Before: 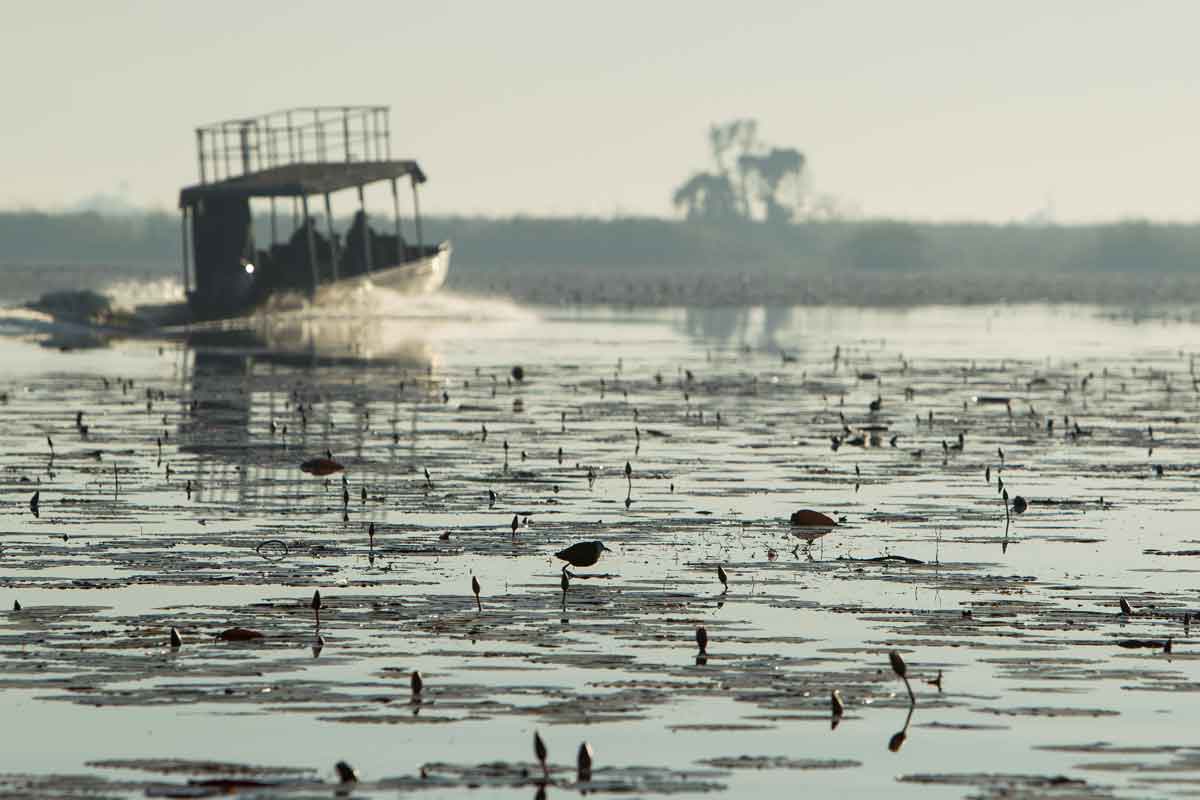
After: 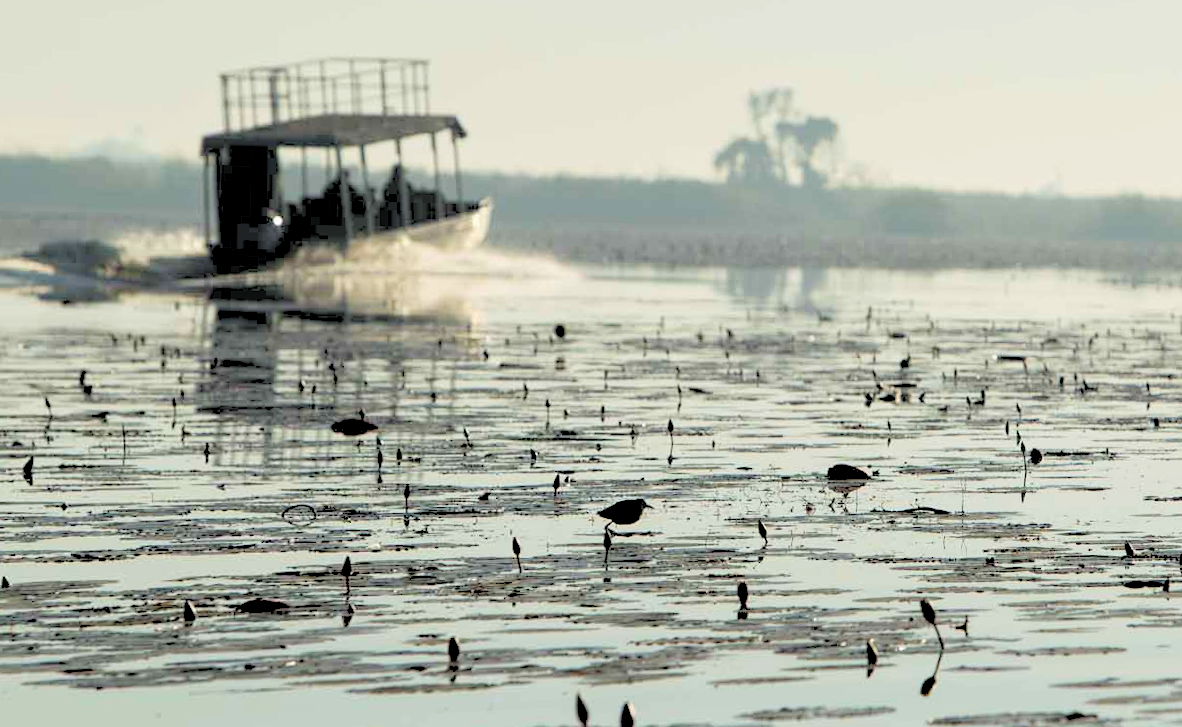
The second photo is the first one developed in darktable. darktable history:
tone equalizer: on, module defaults
rotate and perspective: rotation -0.013°, lens shift (vertical) -0.027, lens shift (horizontal) 0.178, crop left 0.016, crop right 0.989, crop top 0.082, crop bottom 0.918
rgb levels: levels [[0.027, 0.429, 0.996], [0, 0.5, 1], [0, 0.5, 1]]
